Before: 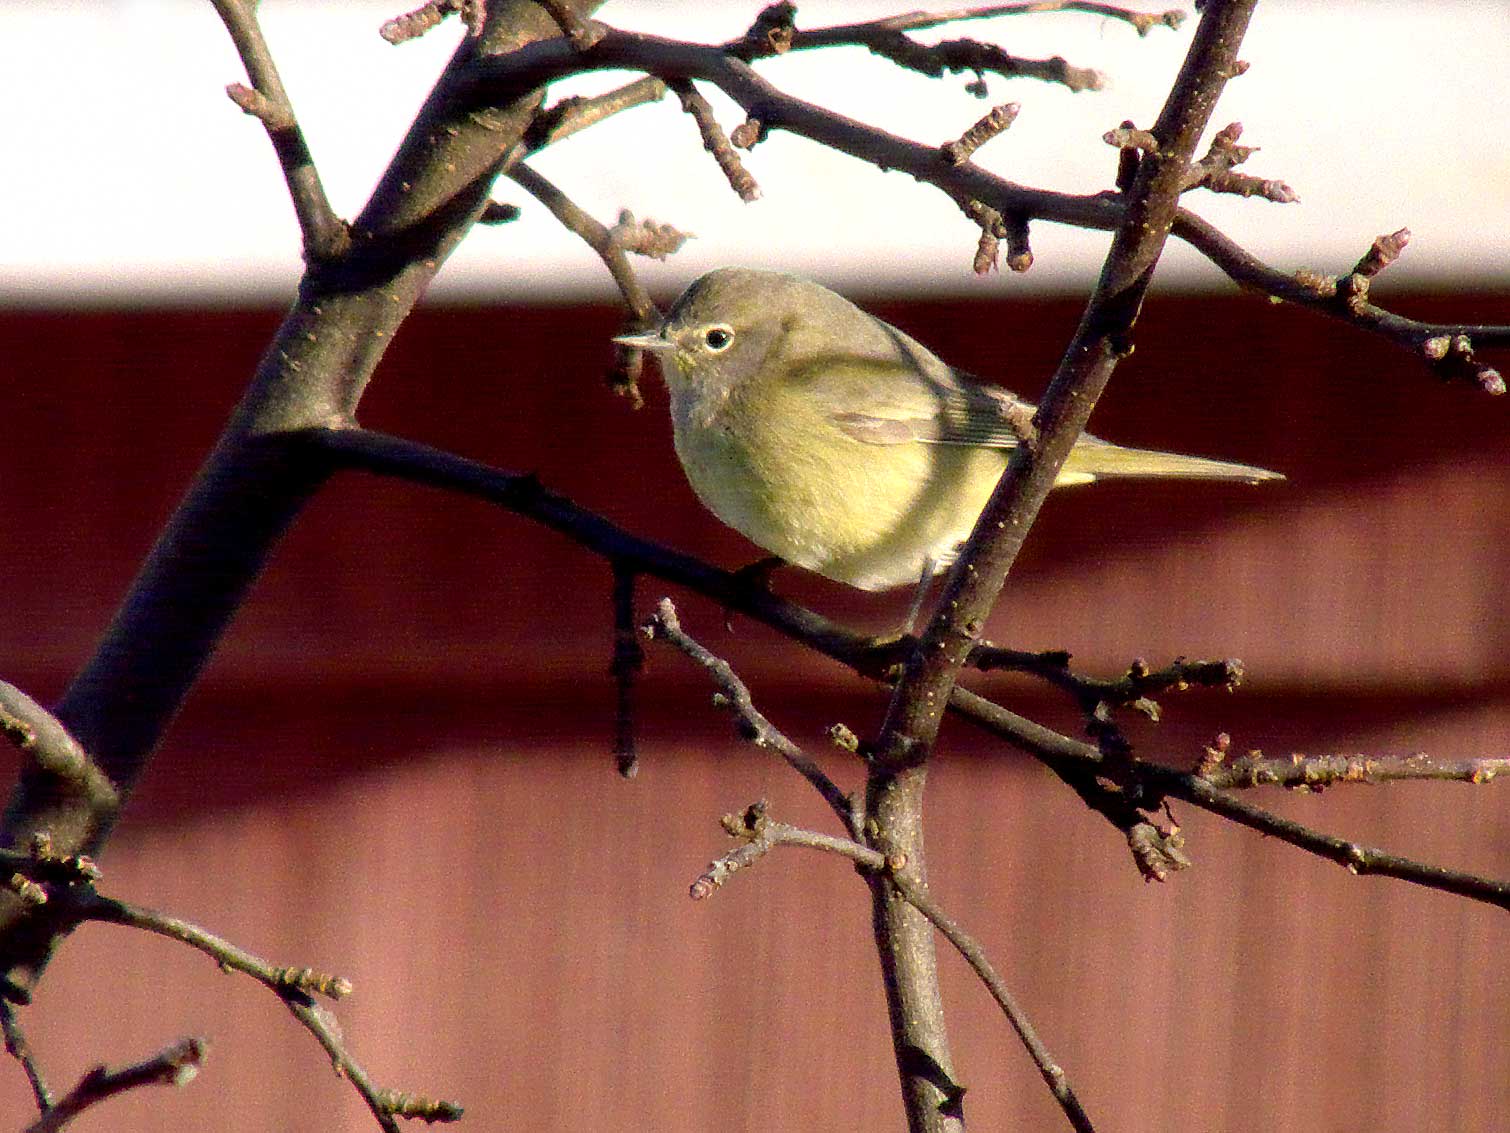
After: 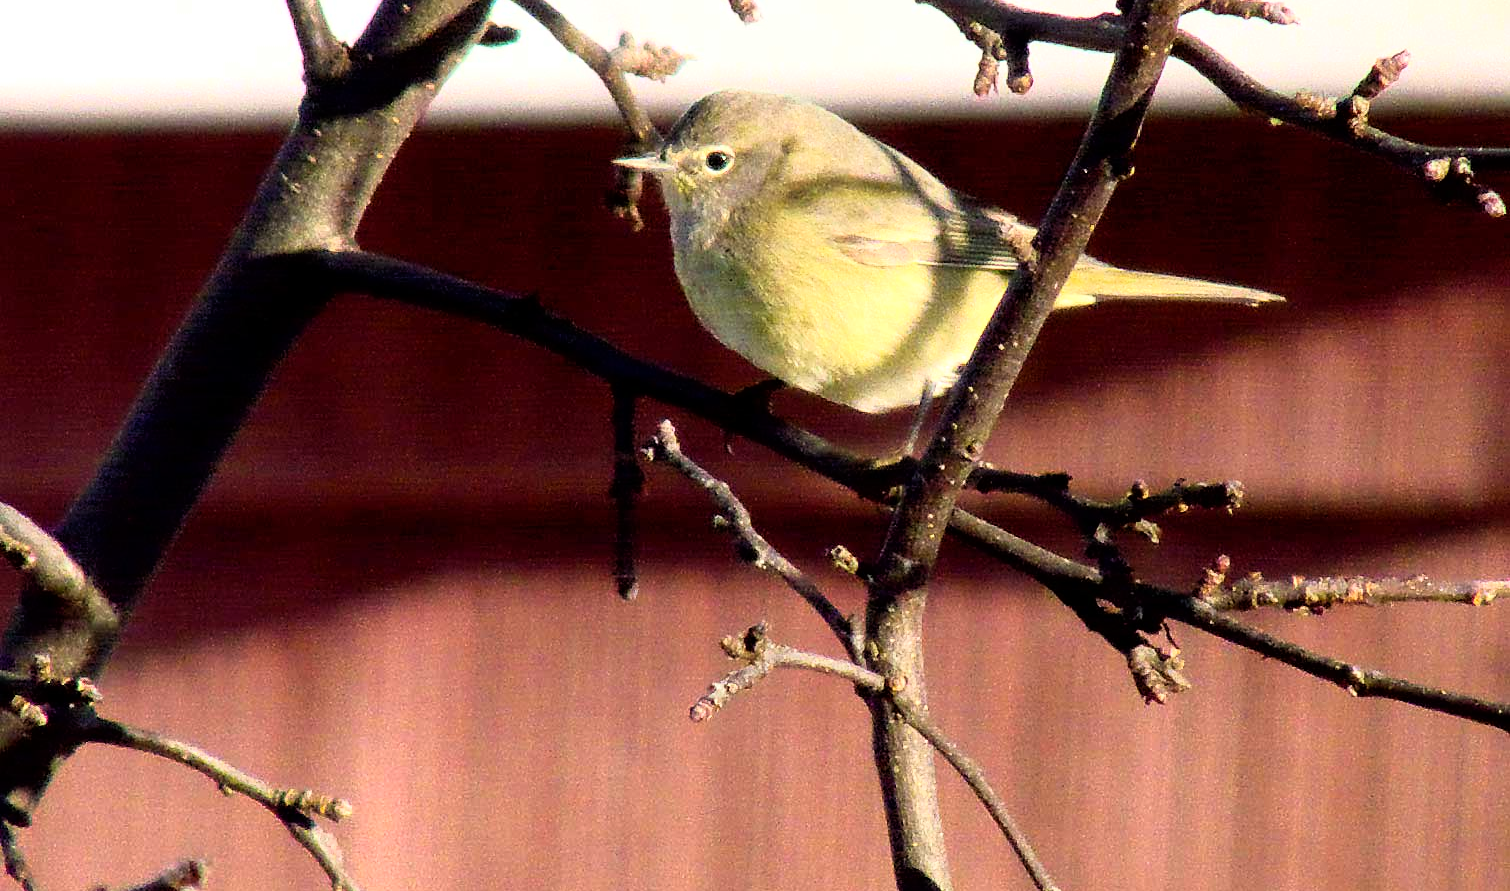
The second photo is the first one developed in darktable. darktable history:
crop and rotate: top 15.774%, bottom 5.506%
base curve: curves: ch0 [(0, 0) (0.005, 0.002) (0.193, 0.295) (0.399, 0.664) (0.75, 0.928) (1, 1)]
